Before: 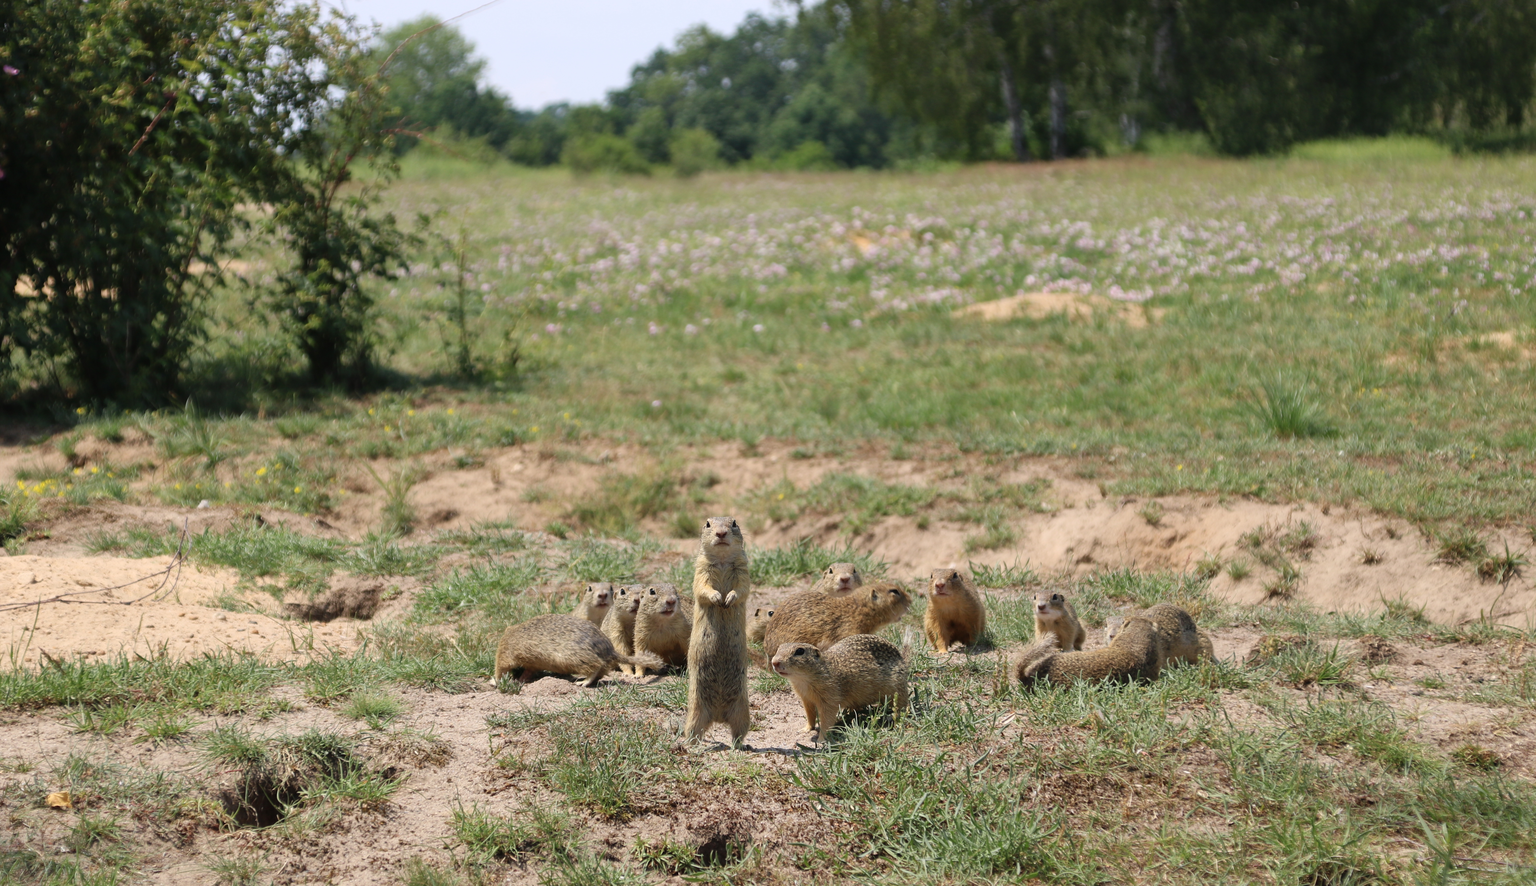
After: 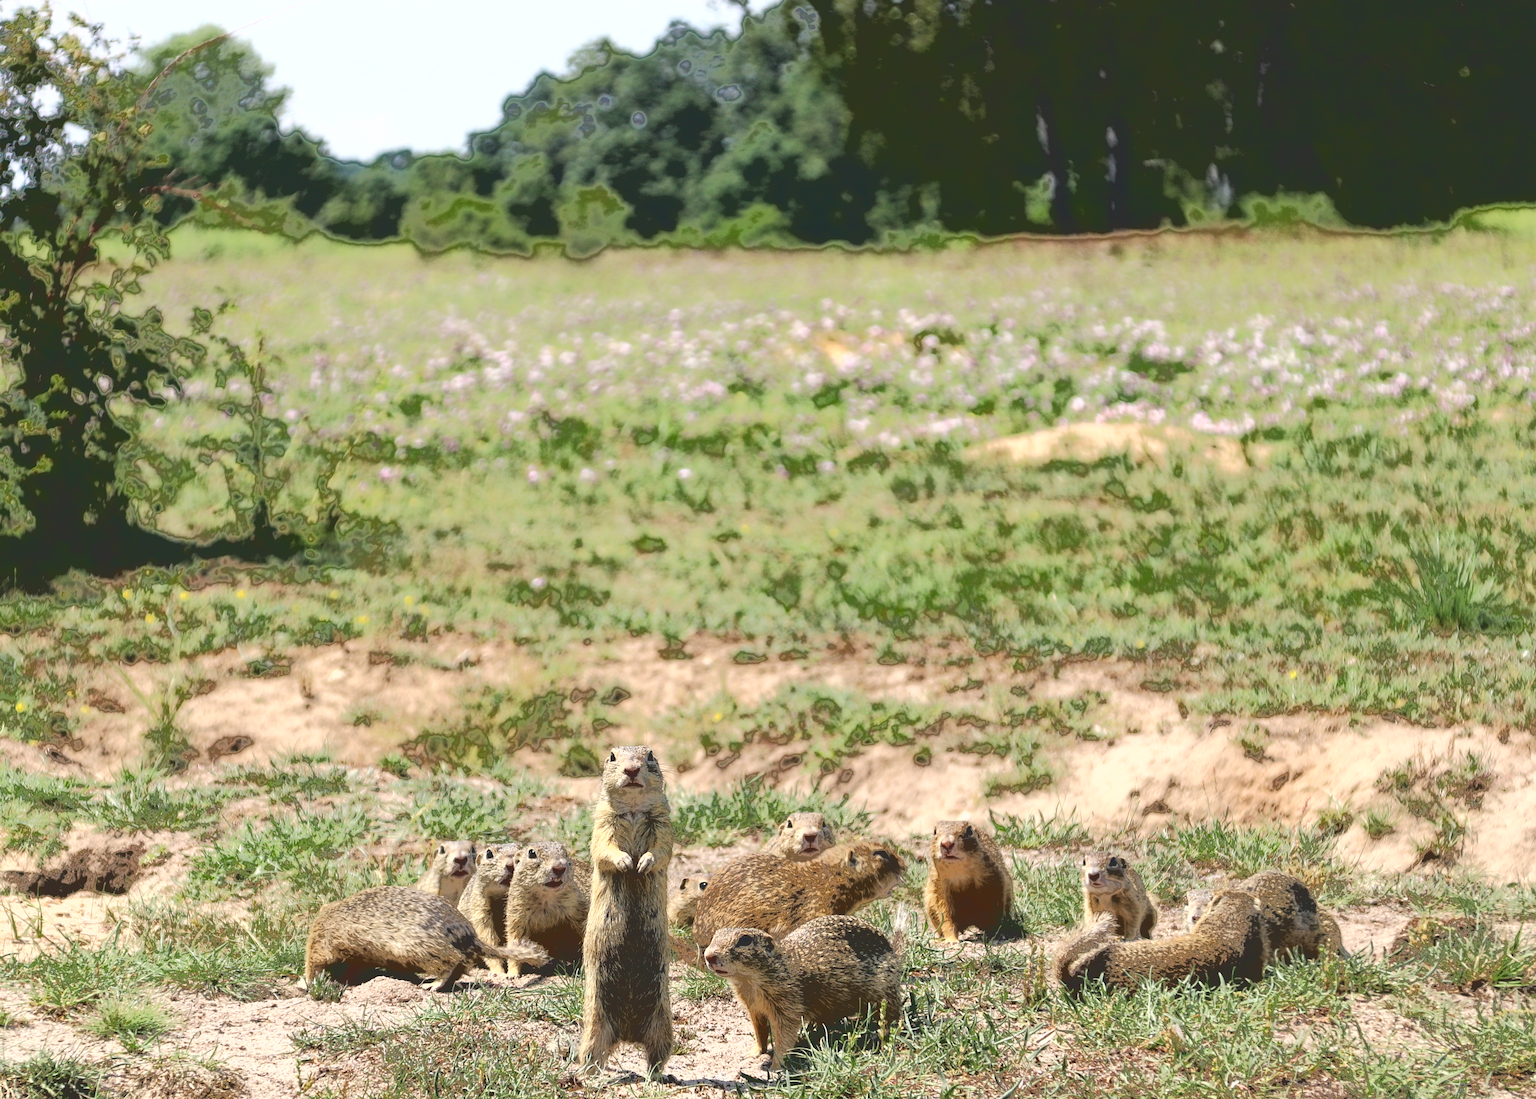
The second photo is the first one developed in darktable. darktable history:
exposure: black level correction 0, exposure 0.5 EV, compensate exposure bias true, compensate highlight preservation false
fill light: exposure -0.73 EV, center 0.69, width 2.2
crop: left 18.479%, right 12.2%, bottom 13.971%
base curve: curves: ch0 [(0.065, 0.026) (0.236, 0.358) (0.53, 0.546) (0.777, 0.841) (0.924, 0.992)], preserve colors average RGB
